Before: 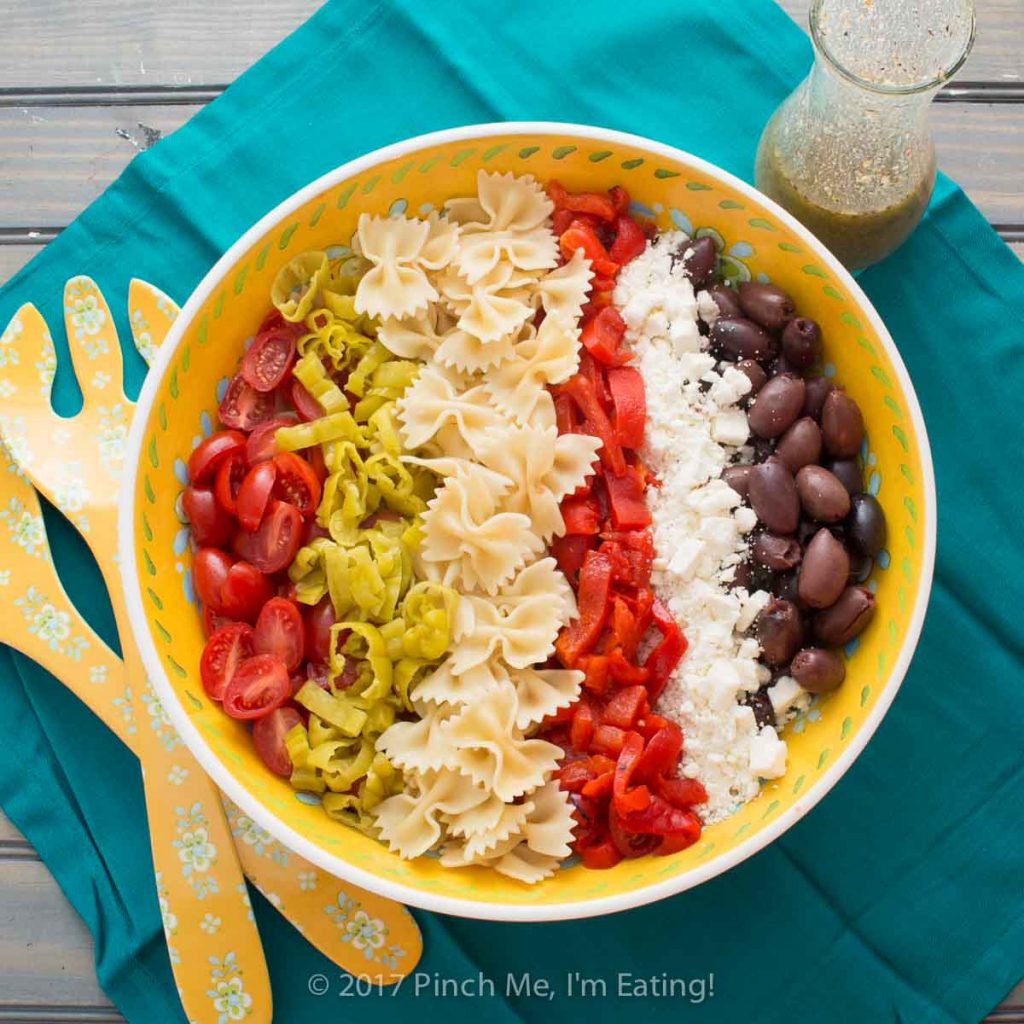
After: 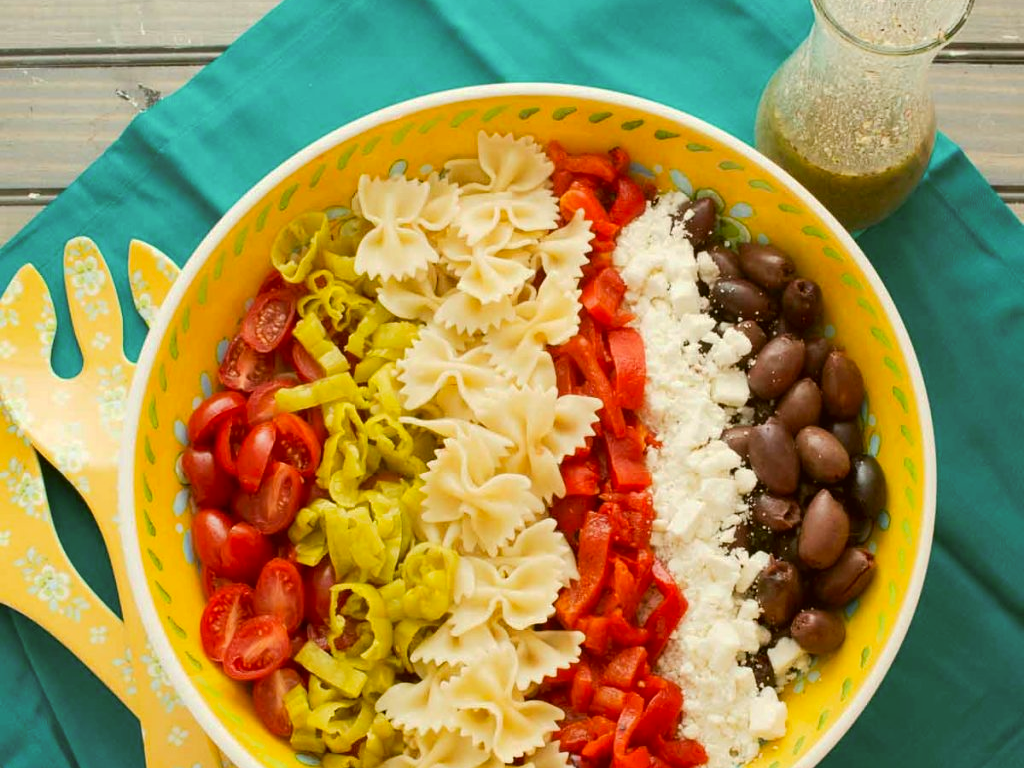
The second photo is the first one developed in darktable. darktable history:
tone curve: curves: ch0 [(0, 0) (0.003, 0.014) (0.011, 0.014) (0.025, 0.022) (0.044, 0.041) (0.069, 0.063) (0.1, 0.086) (0.136, 0.118) (0.177, 0.161) (0.224, 0.211) (0.277, 0.262) (0.335, 0.323) (0.399, 0.384) (0.468, 0.459) (0.543, 0.54) (0.623, 0.624) (0.709, 0.711) (0.801, 0.796) (0.898, 0.879) (1, 1)], preserve colors none
color correction: highlights a* -1.43, highlights b* 10.12, shadows a* 0.395, shadows b* 19.35
crop: top 3.857%, bottom 21.132%
